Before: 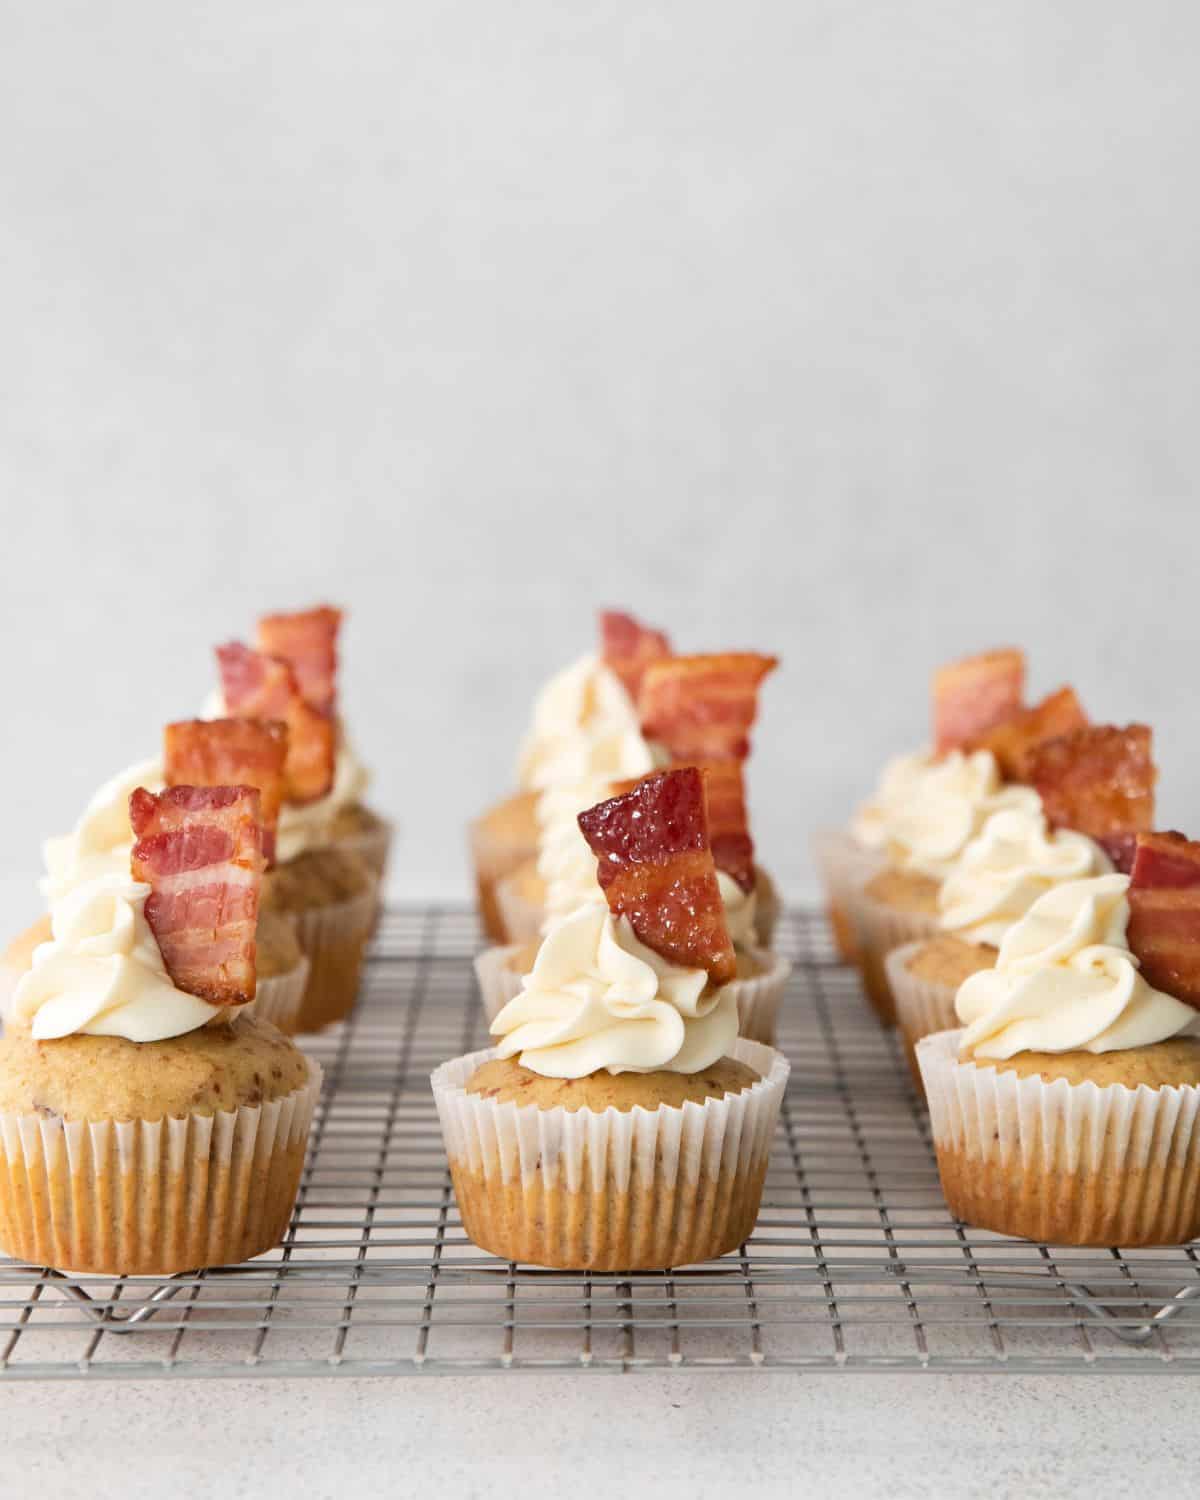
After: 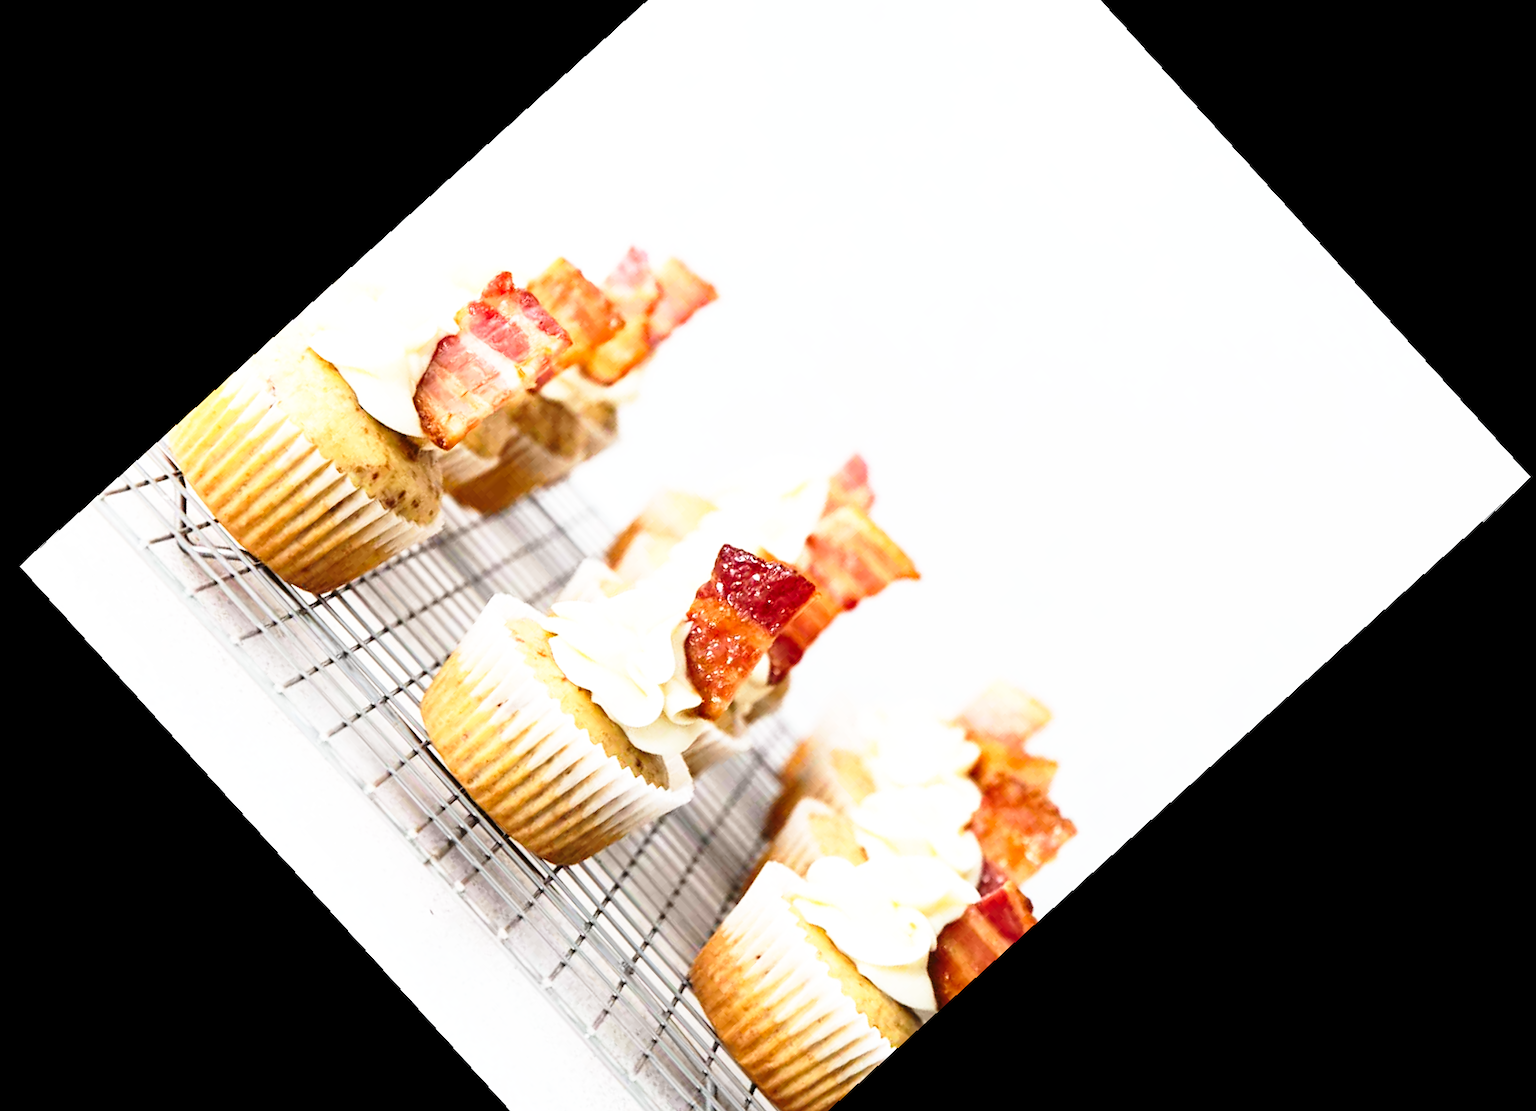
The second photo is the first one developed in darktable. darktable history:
exposure: compensate highlight preservation false
base curve: curves: ch0 [(0, 0) (0.026, 0.03) (0.109, 0.232) (0.351, 0.748) (0.669, 0.968) (1, 1)], preserve colors none
white balance: red 0.982, blue 1.018
rotate and perspective: rotation 1.72°, automatic cropping off
crop and rotate: angle -46.26°, top 16.234%, right 0.912%, bottom 11.704%
tone equalizer: -8 EV -0.417 EV, -7 EV -0.389 EV, -6 EV -0.333 EV, -5 EV -0.222 EV, -3 EV 0.222 EV, -2 EV 0.333 EV, -1 EV 0.389 EV, +0 EV 0.417 EV, edges refinement/feathering 500, mask exposure compensation -1.57 EV, preserve details no
